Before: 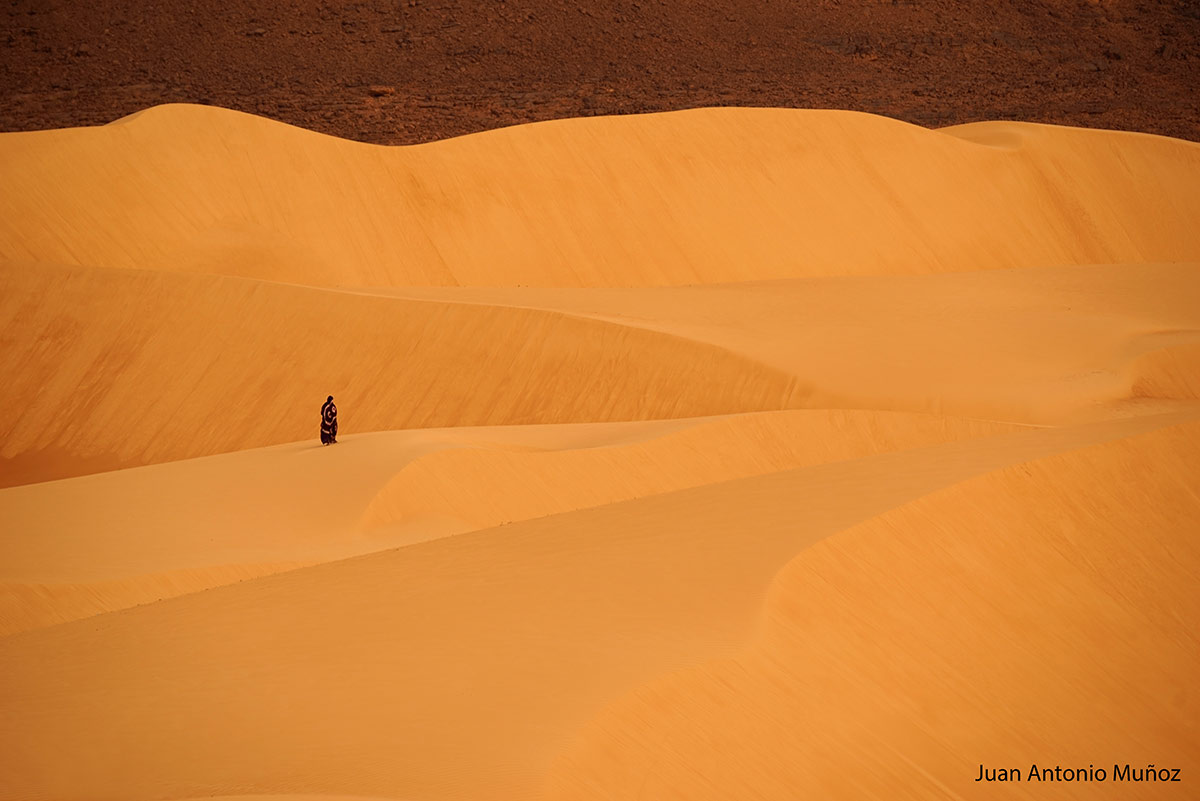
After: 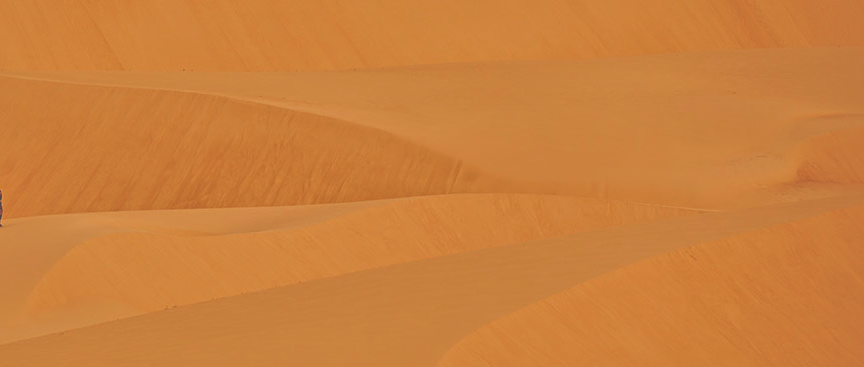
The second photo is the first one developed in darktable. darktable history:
tone equalizer: -7 EV 0.15 EV, -6 EV 0.6 EV, -5 EV 1.15 EV, -4 EV 1.33 EV, -3 EV 1.15 EV, -2 EV 0.6 EV, -1 EV 0.15 EV, mask exposure compensation -0.5 EV
shadows and highlights: shadows 40, highlights -60
exposure: black level correction -0.036, exposure -0.497 EV, compensate highlight preservation false
crop and rotate: left 27.938%, top 27.046%, bottom 27.046%
